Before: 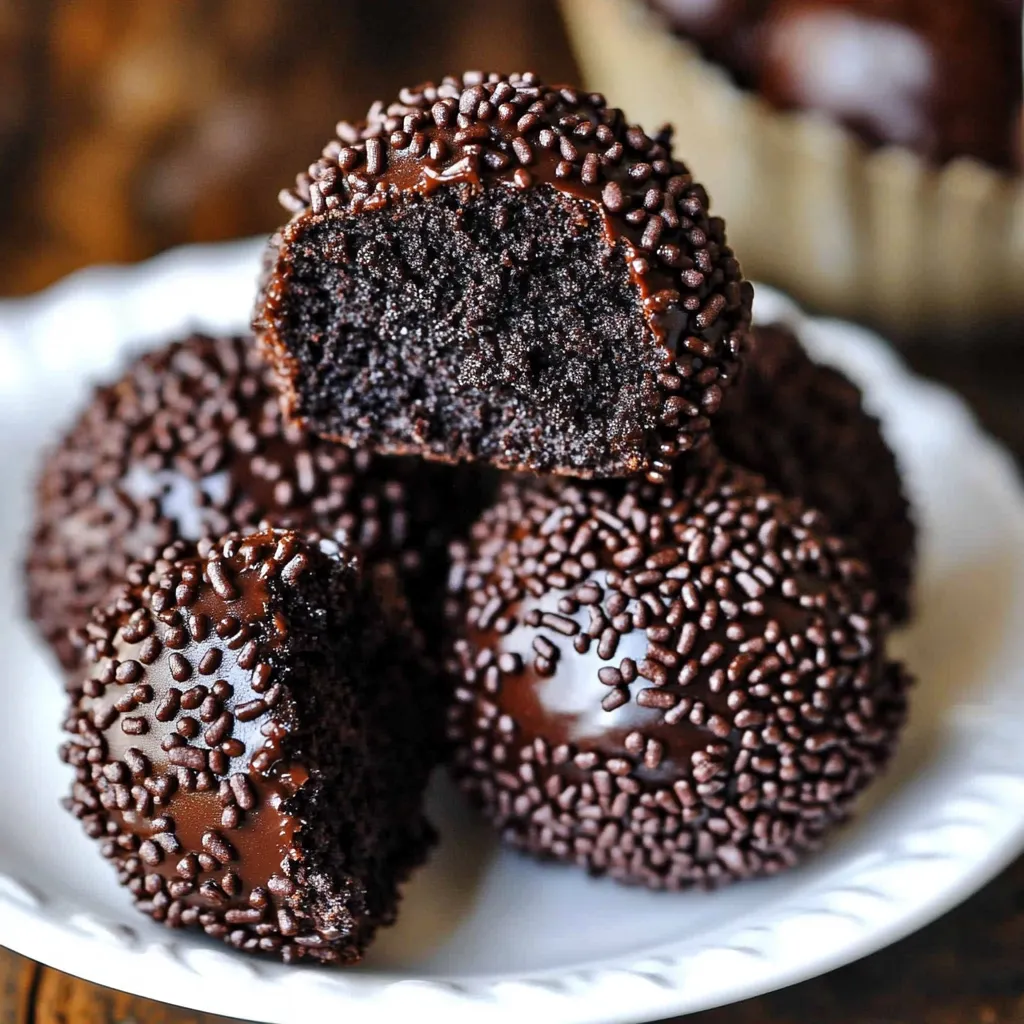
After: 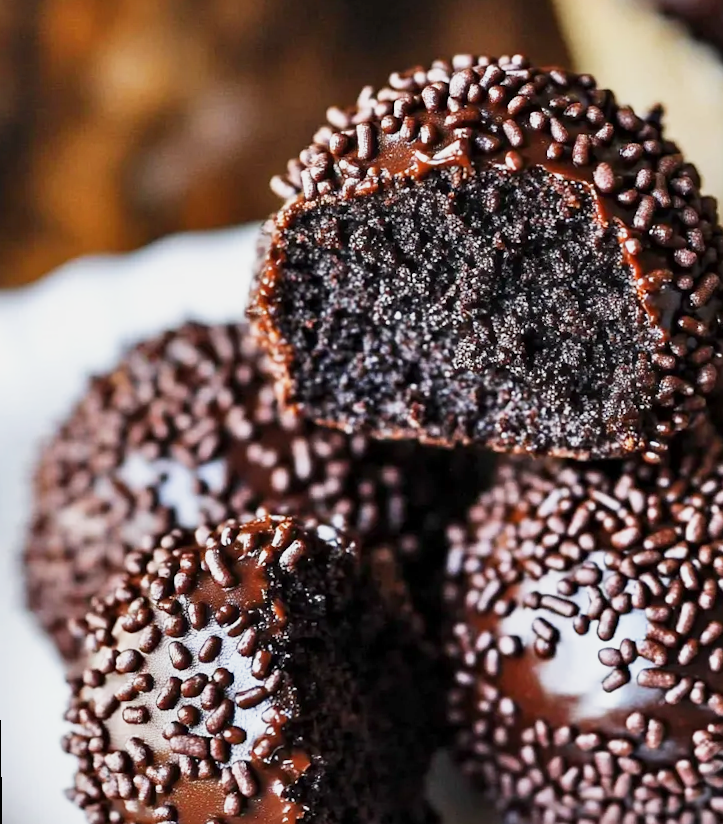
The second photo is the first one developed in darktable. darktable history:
crop: right 28.885%, bottom 16.626%
rotate and perspective: rotation -1°, crop left 0.011, crop right 0.989, crop top 0.025, crop bottom 0.975
base curve: curves: ch0 [(0, 0) (0.088, 0.125) (0.176, 0.251) (0.354, 0.501) (0.613, 0.749) (1, 0.877)], preserve colors none
